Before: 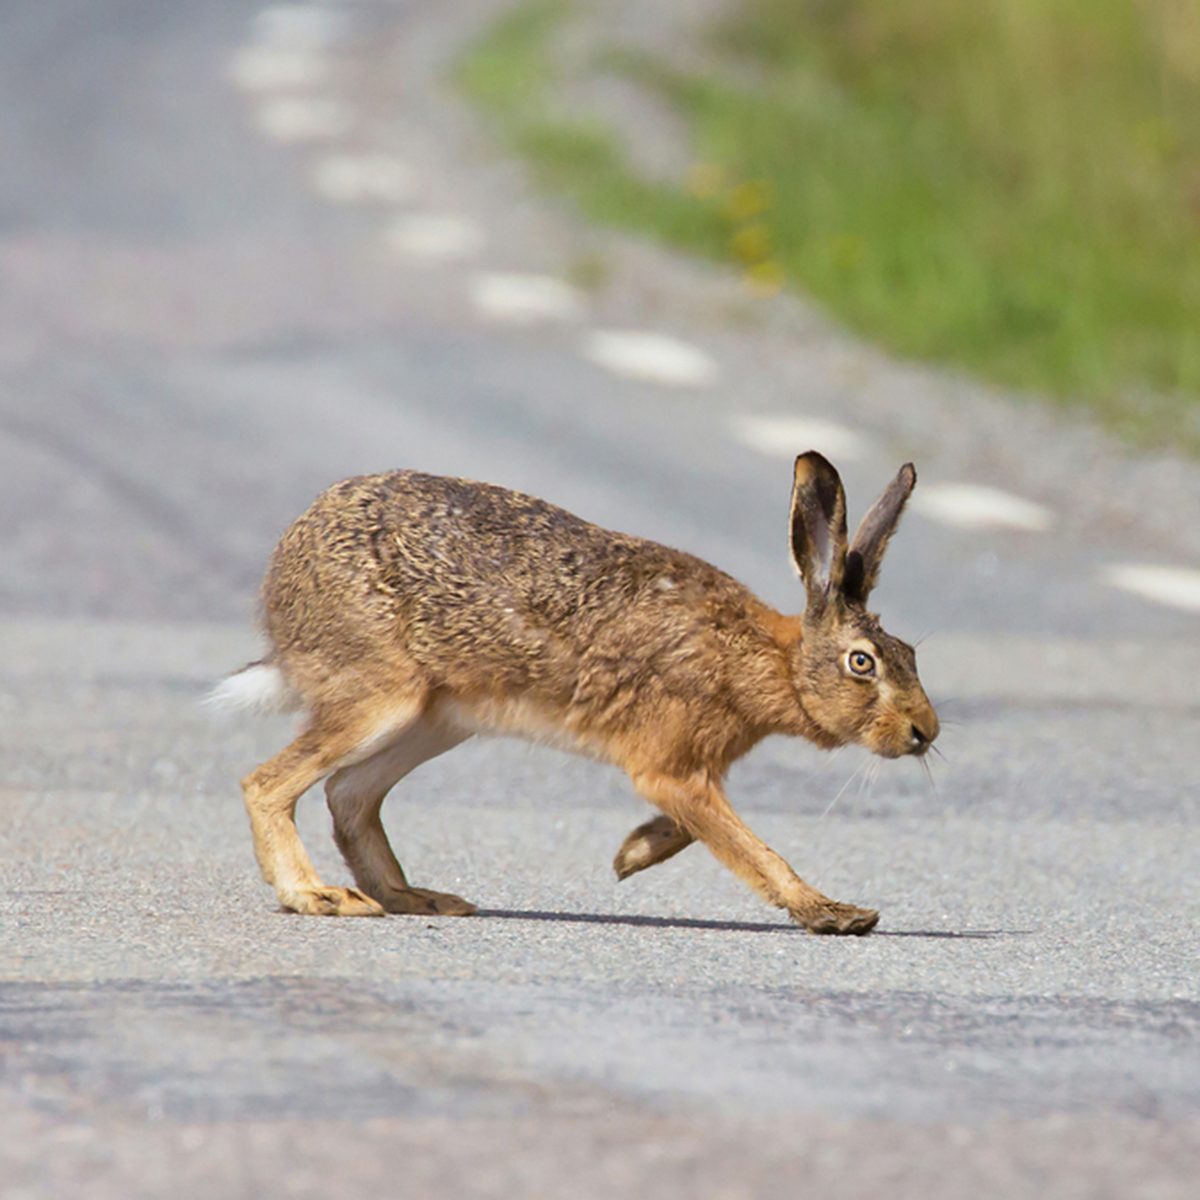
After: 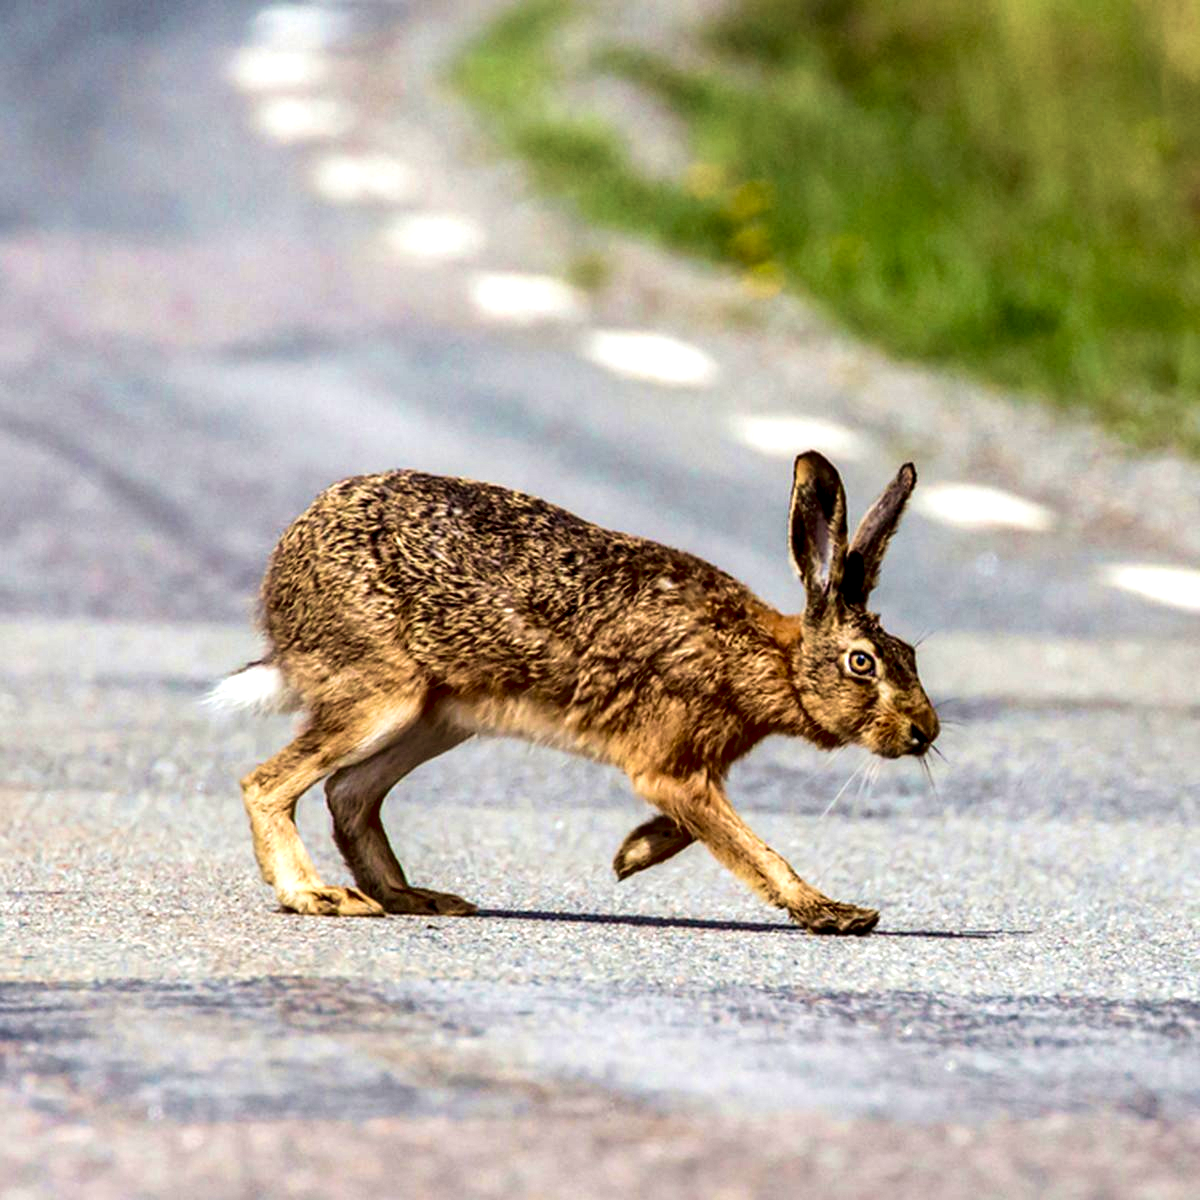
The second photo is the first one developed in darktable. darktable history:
contrast brightness saturation: contrast 0.191, brightness -0.11, saturation 0.21
exposure: exposure 0.161 EV, compensate exposure bias true, compensate highlight preservation false
velvia: strength 44.84%
local contrast: highlights 18%, detail 186%
